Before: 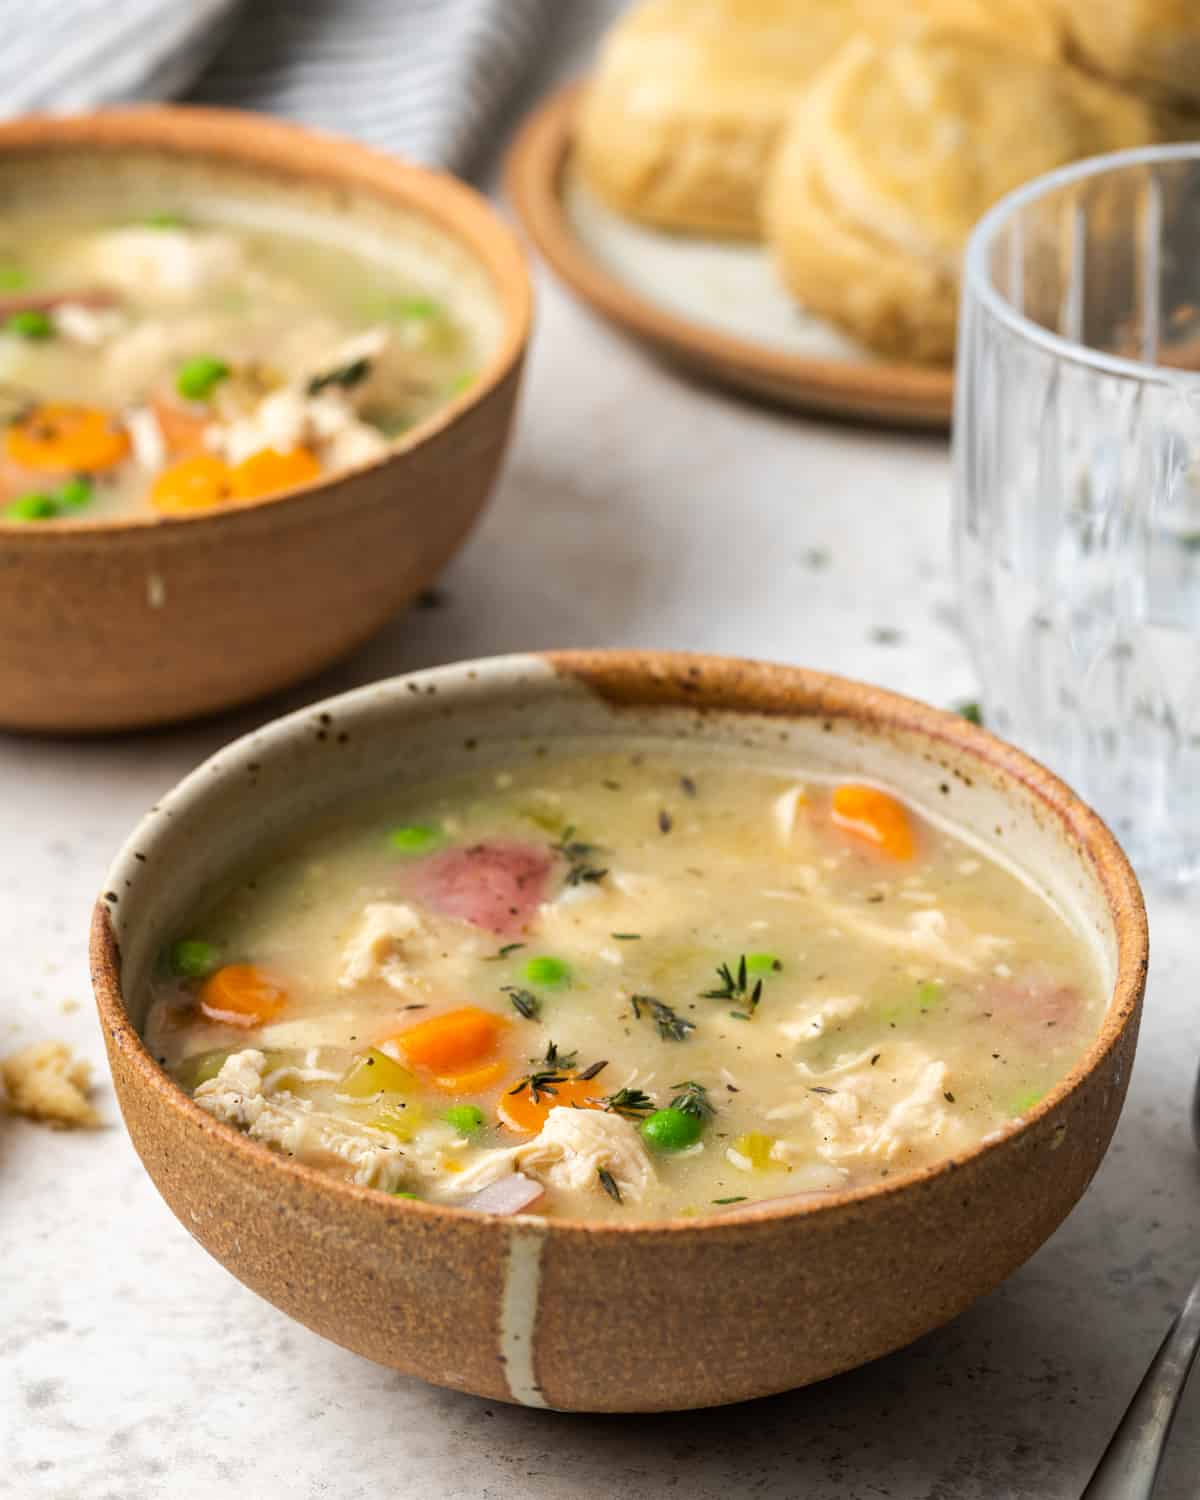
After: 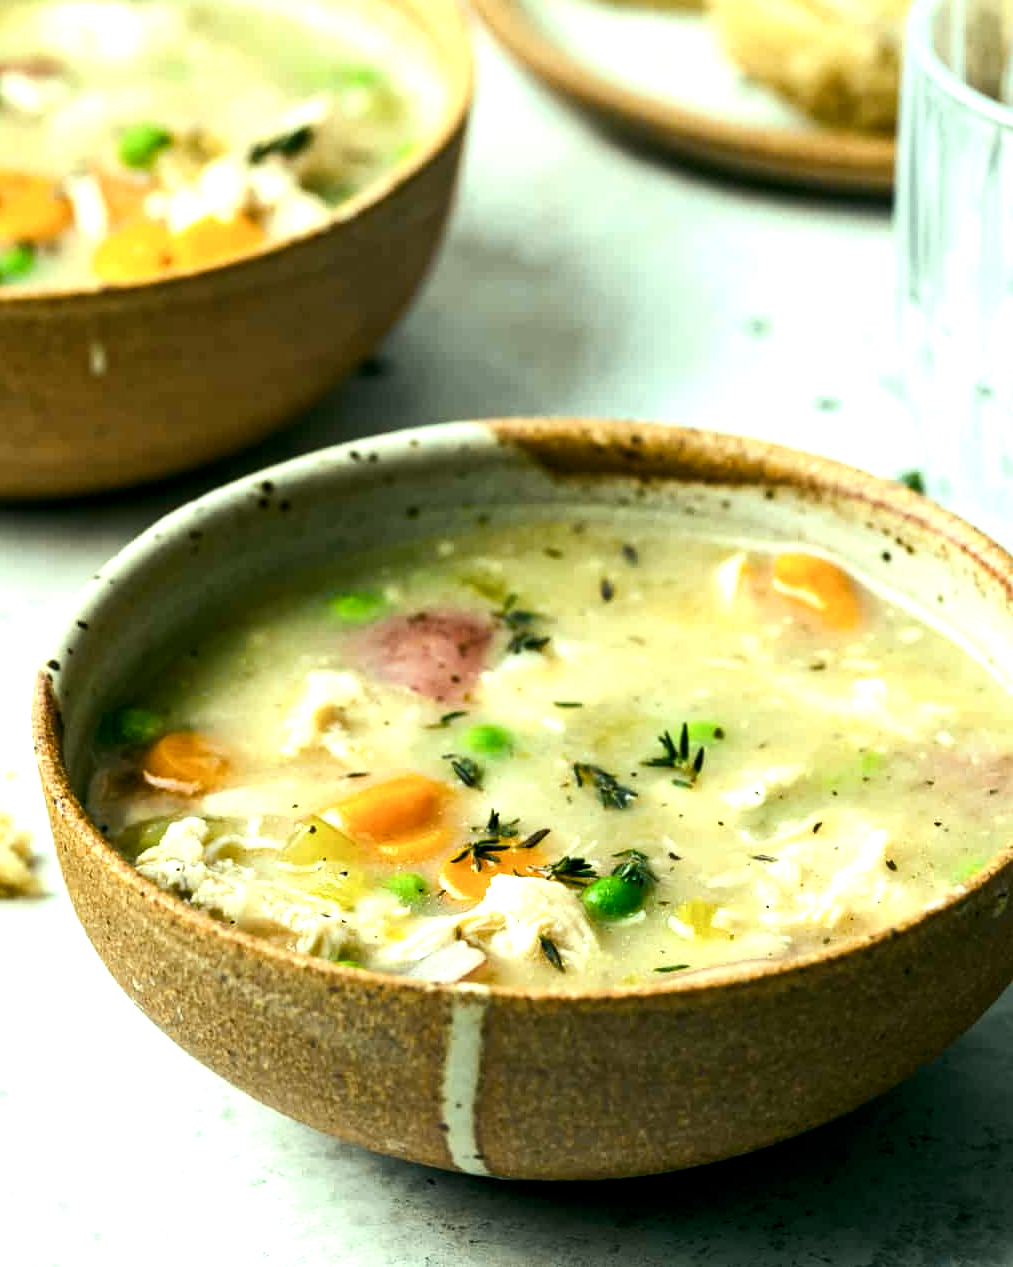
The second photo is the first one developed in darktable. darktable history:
crop and rotate: left 4.842%, top 15.51%, right 10.668%
color balance rgb: shadows lift › luminance -7.7%, shadows lift › chroma 2.13%, shadows lift › hue 165.27°, power › luminance -7.77%, power › chroma 1.1%, power › hue 215.88°, highlights gain › luminance 15.15%, highlights gain › chroma 7%, highlights gain › hue 125.57°, global offset › luminance -0.33%, global offset › chroma 0.11%, global offset › hue 165.27°, perceptual saturation grading › global saturation 24.42%, perceptual saturation grading › highlights -24.42%, perceptual saturation grading › mid-tones 24.42%, perceptual saturation grading › shadows 40%, perceptual brilliance grading › global brilliance -5%, perceptual brilliance grading › highlights 24.42%, perceptual brilliance grading › mid-tones 7%, perceptual brilliance grading › shadows -5%
contrast brightness saturation: contrast 0.11, saturation -0.17
